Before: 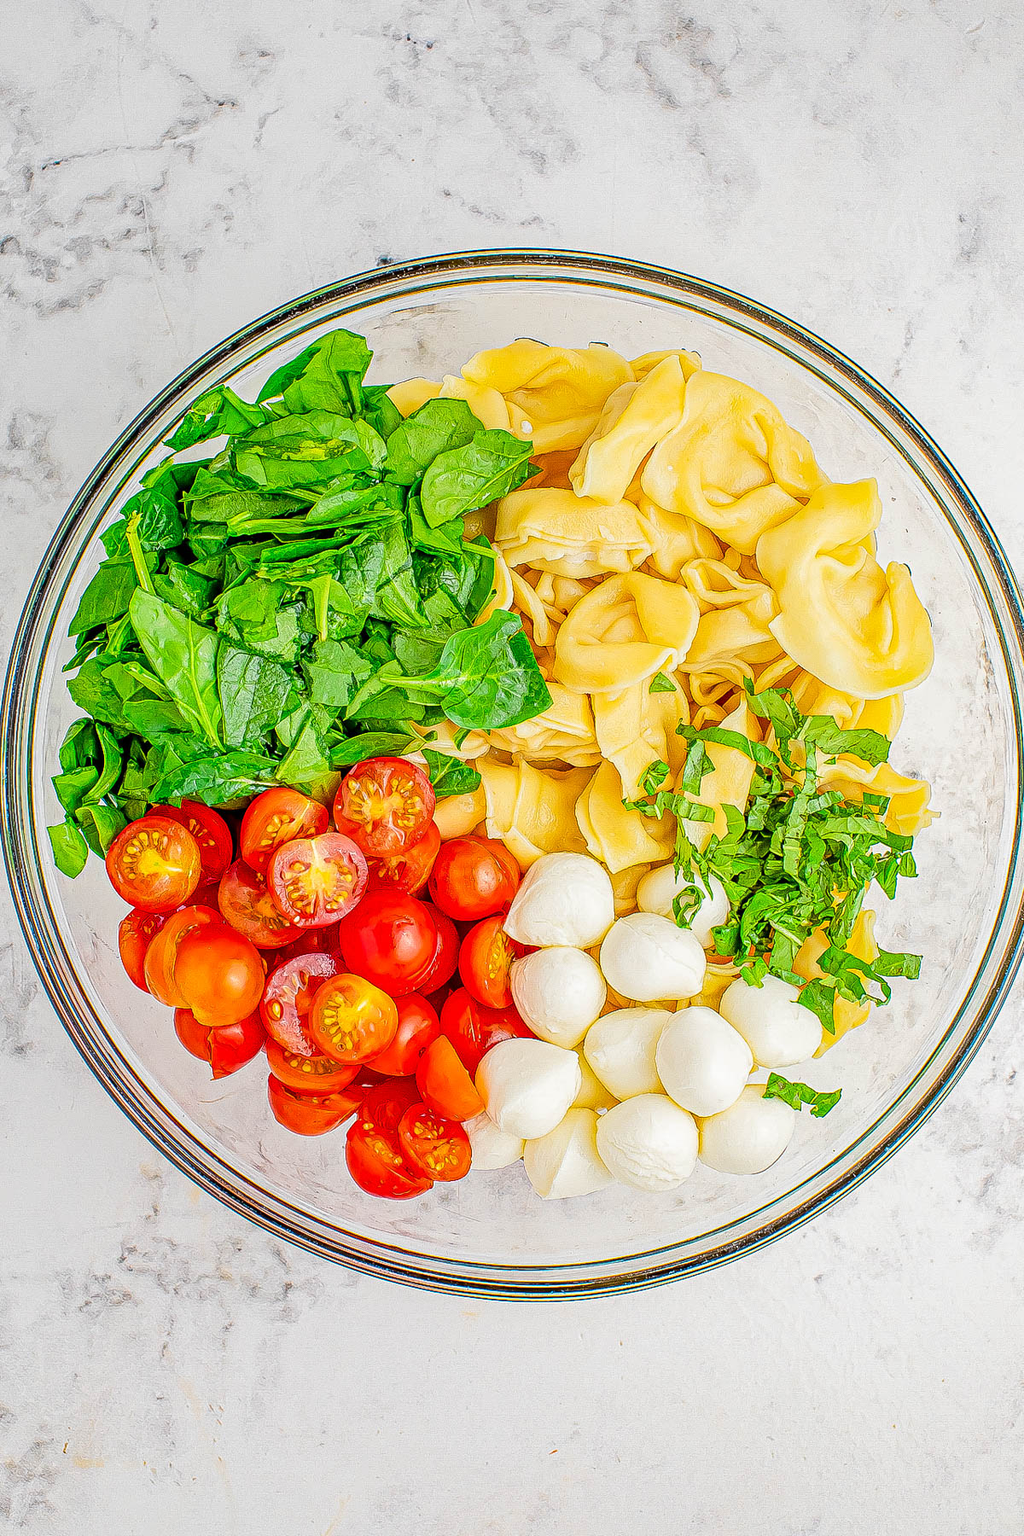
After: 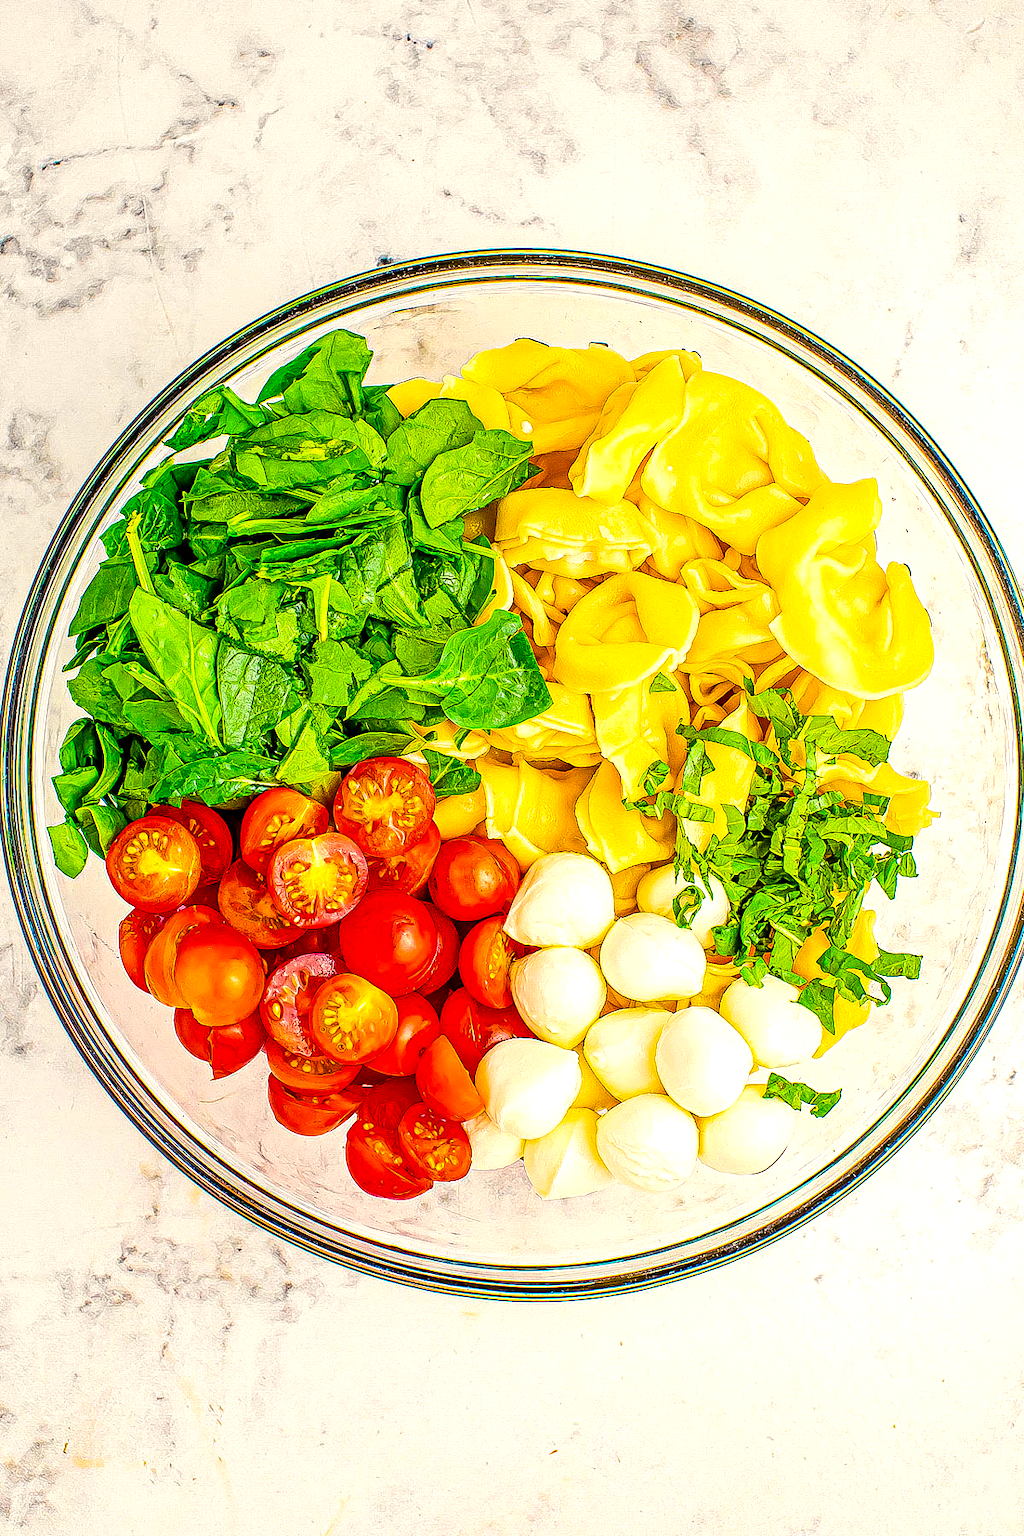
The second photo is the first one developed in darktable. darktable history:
color balance rgb: shadows lift › chroma 1.035%, shadows lift › hue 216.61°, power › luminance -3.866%, power › chroma 0.554%, power › hue 37.57°, highlights gain › chroma 3.075%, highlights gain › hue 75.82°, linear chroma grading › global chroma 25.115%, perceptual saturation grading › global saturation 19.041%, perceptual brilliance grading › global brilliance 14.908%, perceptual brilliance grading › shadows -35.406%, global vibrance 14.262%
